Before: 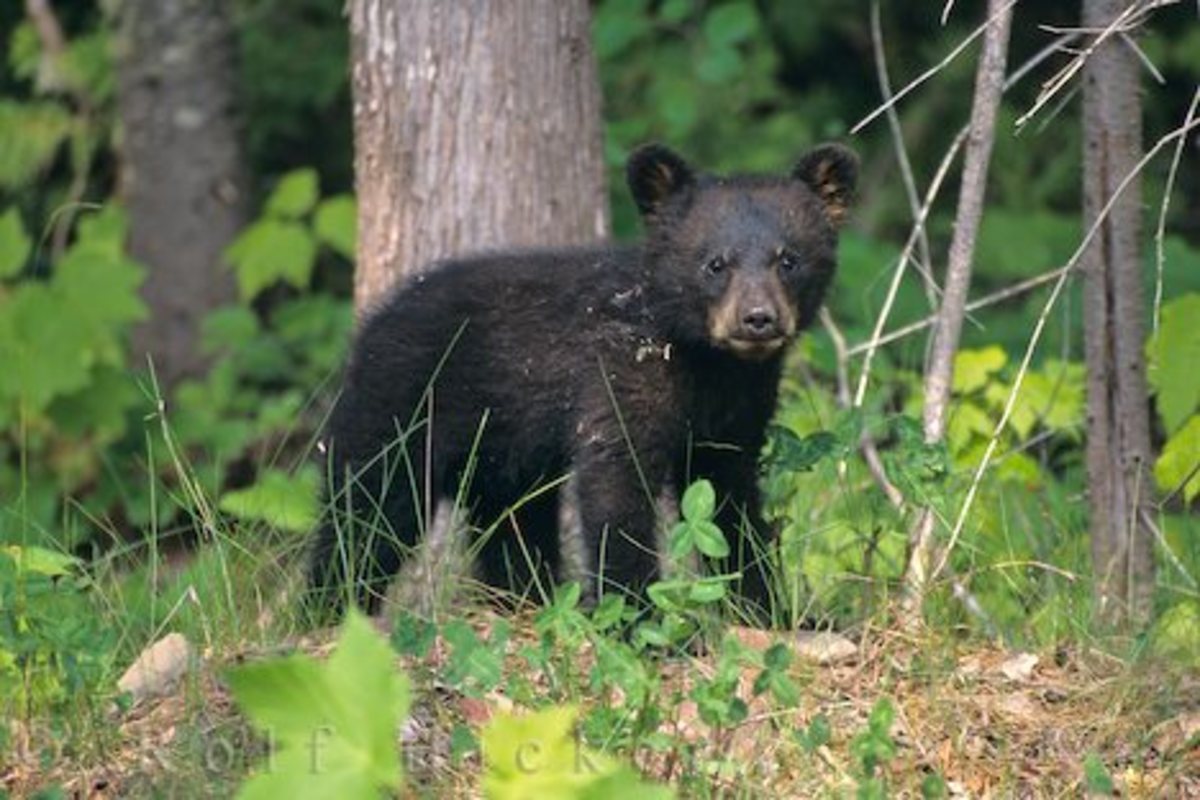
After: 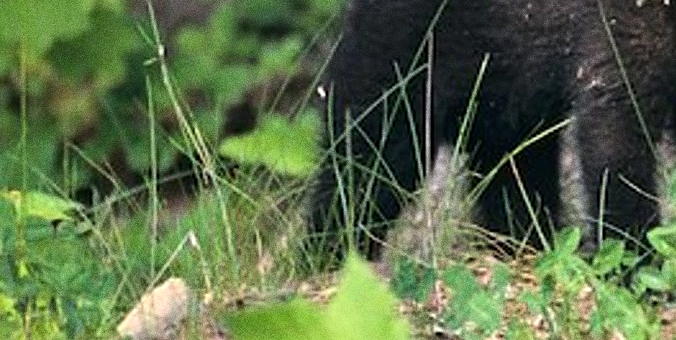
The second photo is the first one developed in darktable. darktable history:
grain: coarseness 0.09 ISO, strength 40%
crop: top 44.483%, right 43.593%, bottom 12.892%
sharpen: on, module defaults
tone equalizer: -8 EV -0.417 EV, -7 EV -0.389 EV, -6 EV -0.333 EV, -5 EV -0.222 EV, -3 EV 0.222 EV, -2 EV 0.333 EV, -1 EV 0.389 EV, +0 EV 0.417 EV, edges refinement/feathering 500, mask exposure compensation -1.57 EV, preserve details no
